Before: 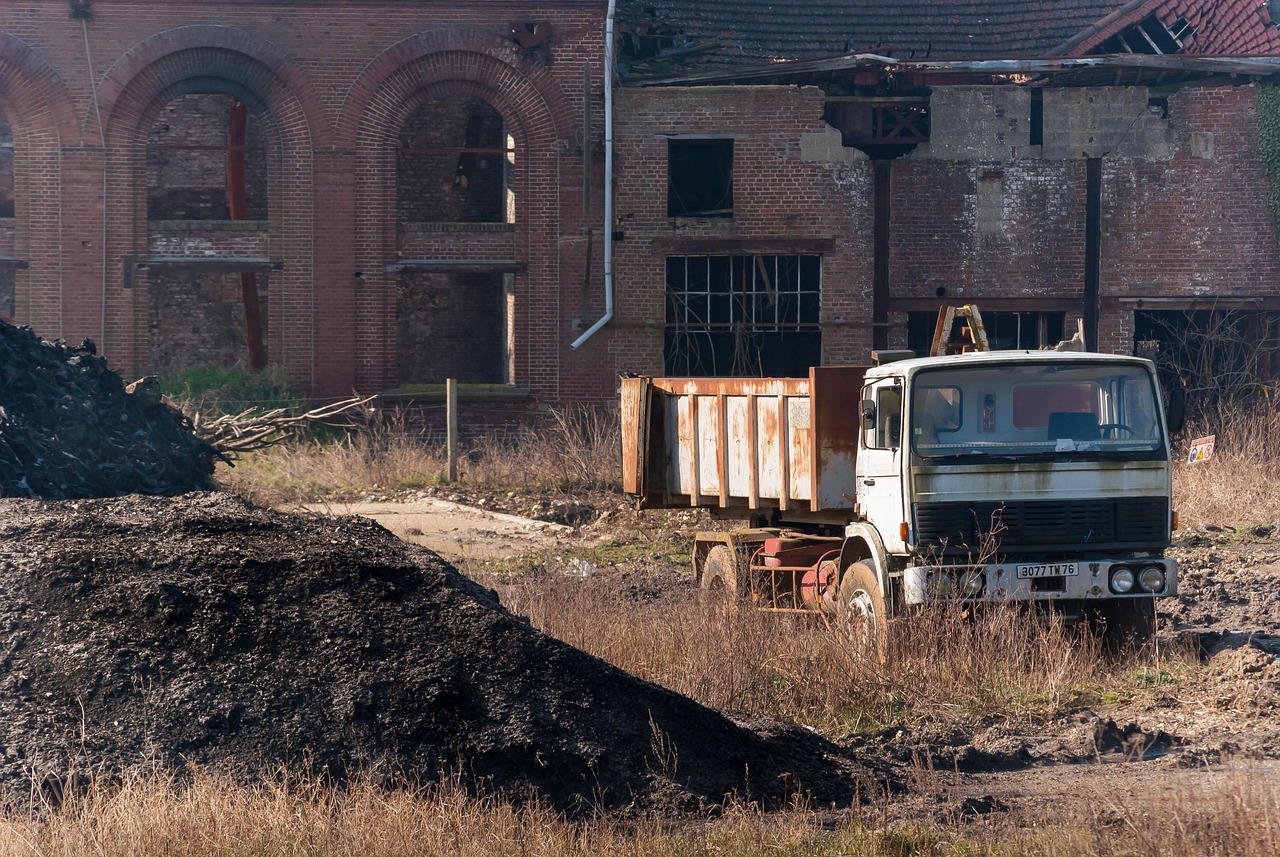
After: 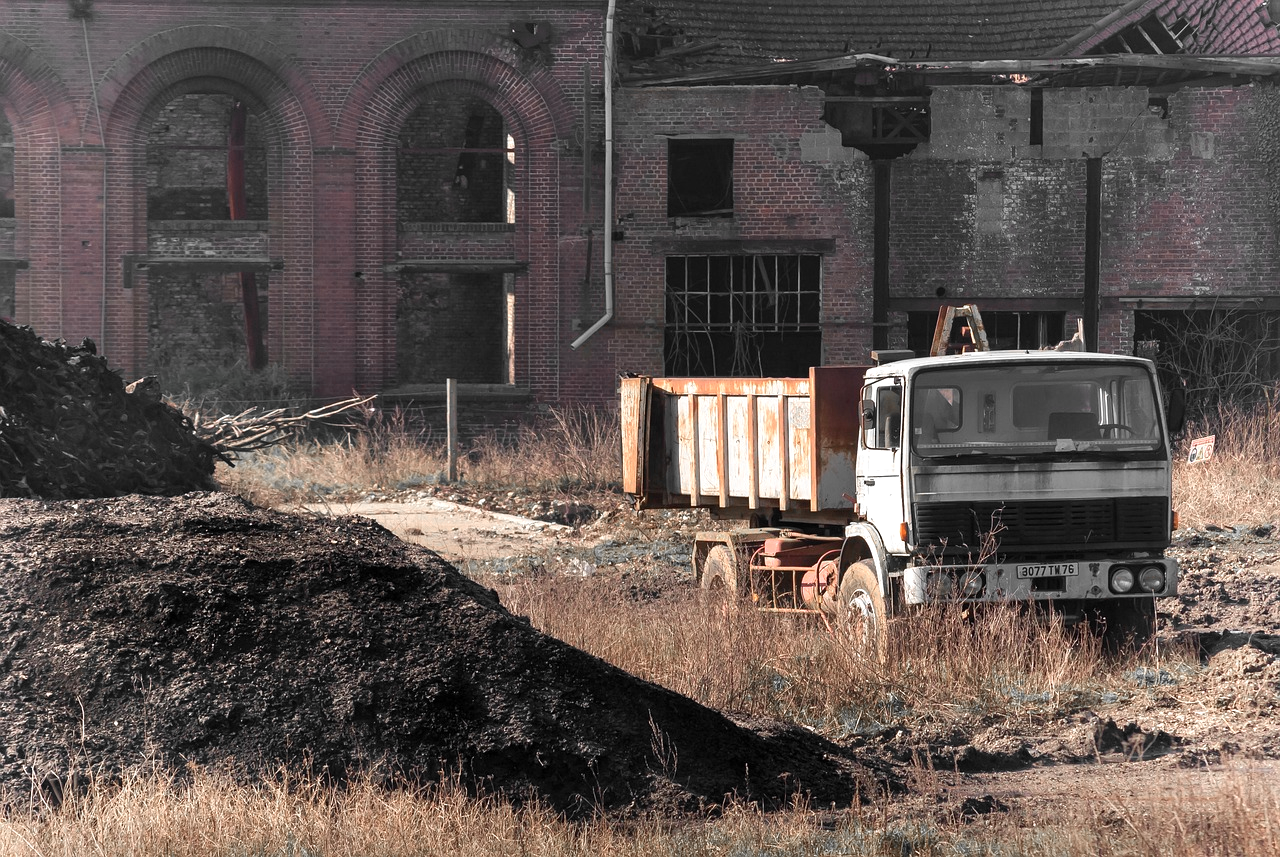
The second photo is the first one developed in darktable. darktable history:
exposure: exposure 0.201 EV, compensate highlight preservation false
color zones: curves: ch0 [(0, 0.65) (0.096, 0.644) (0.221, 0.539) (0.429, 0.5) (0.571, 0.5) (0.714, 0.5) (0.857, 0.5) (1, 0.65)]; ch1 [(0, 0.5) (0.143, 0.5) (0.257, -0.002) (0.429, 0.04) (0.571, -0.001) (0.714, -0.015) (0.857, 0.024) (1, 0.5)]
